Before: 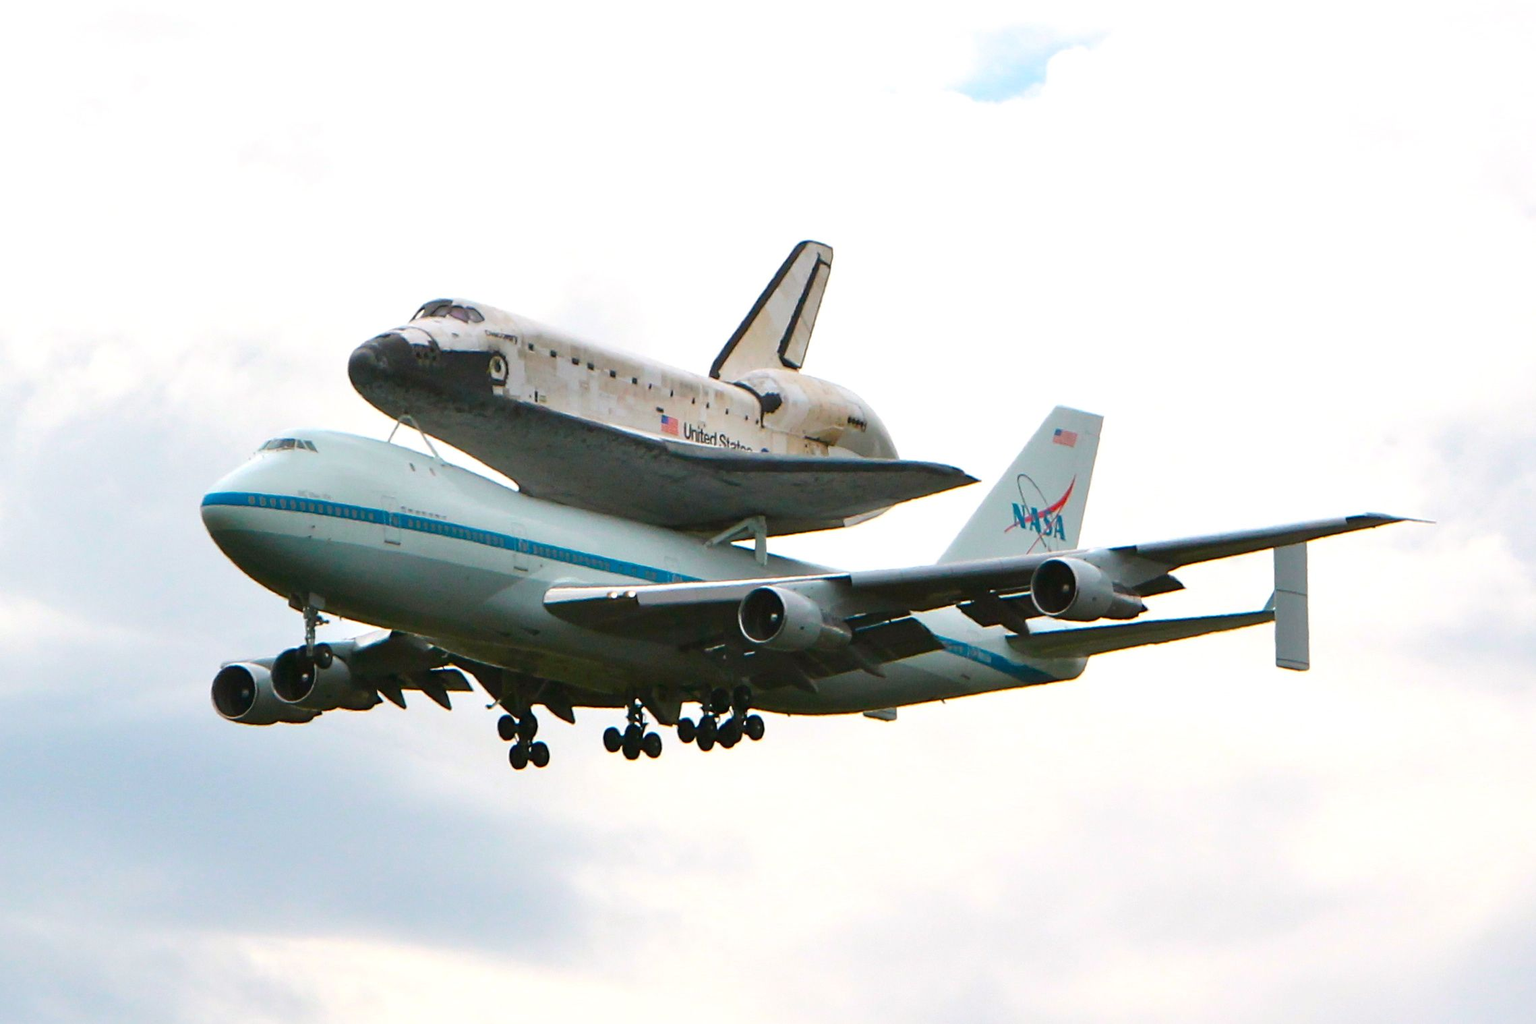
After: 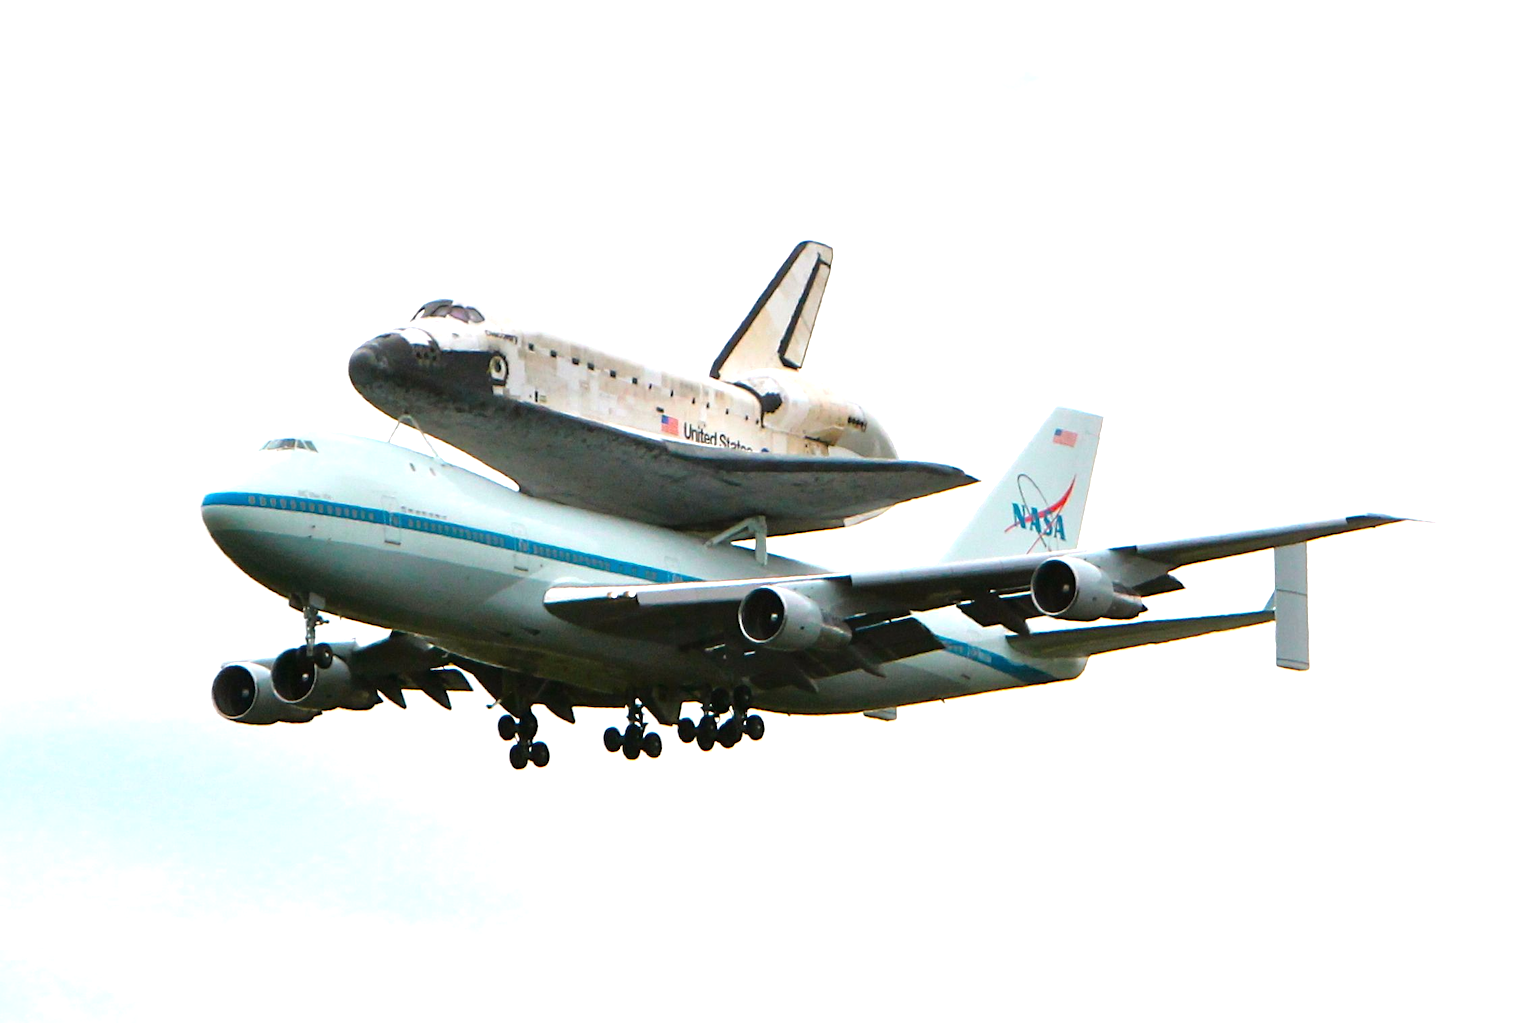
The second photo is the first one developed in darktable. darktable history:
tone equalizer: -8 EV -0.748 EV, -7 EV -0.727 EV, -6 EV -0.577 EV, -5 EV -0.389 EV, -3 EV 0.391 EV, -2 EV 0.6 EV, -1 EV 0.675 EV, +0 EV 0.763 EV
